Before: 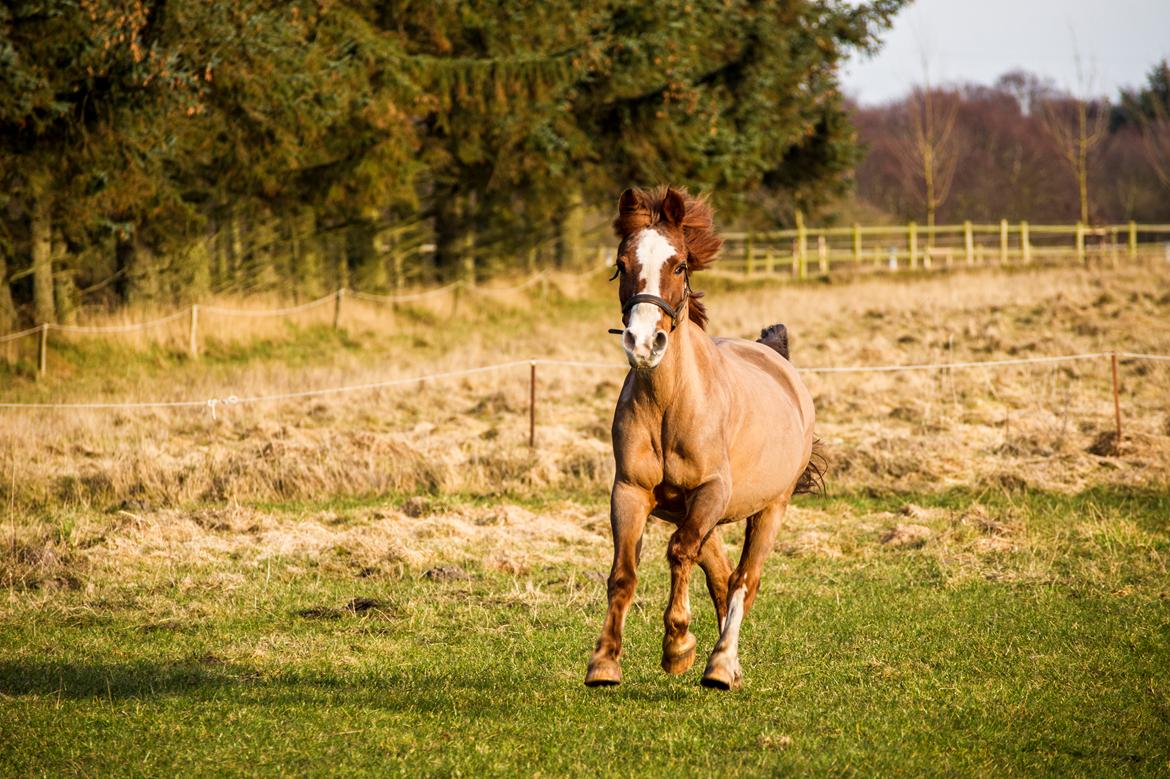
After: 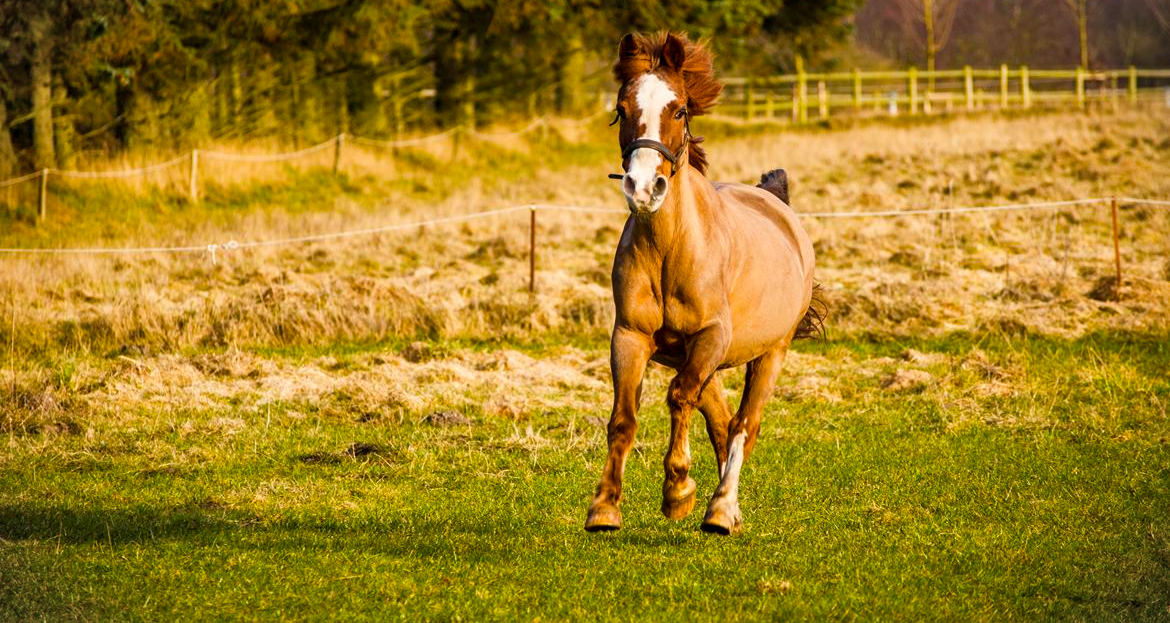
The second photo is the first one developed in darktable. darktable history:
crop and rotate: top 19.908%
color balance rgb: perceptual saturation grading › global saturation 29.646%
shadows and highlights: low approximation 0.01, soften with gaussian
vignetting: fall-off start 100%, width/height ratio 1.32
